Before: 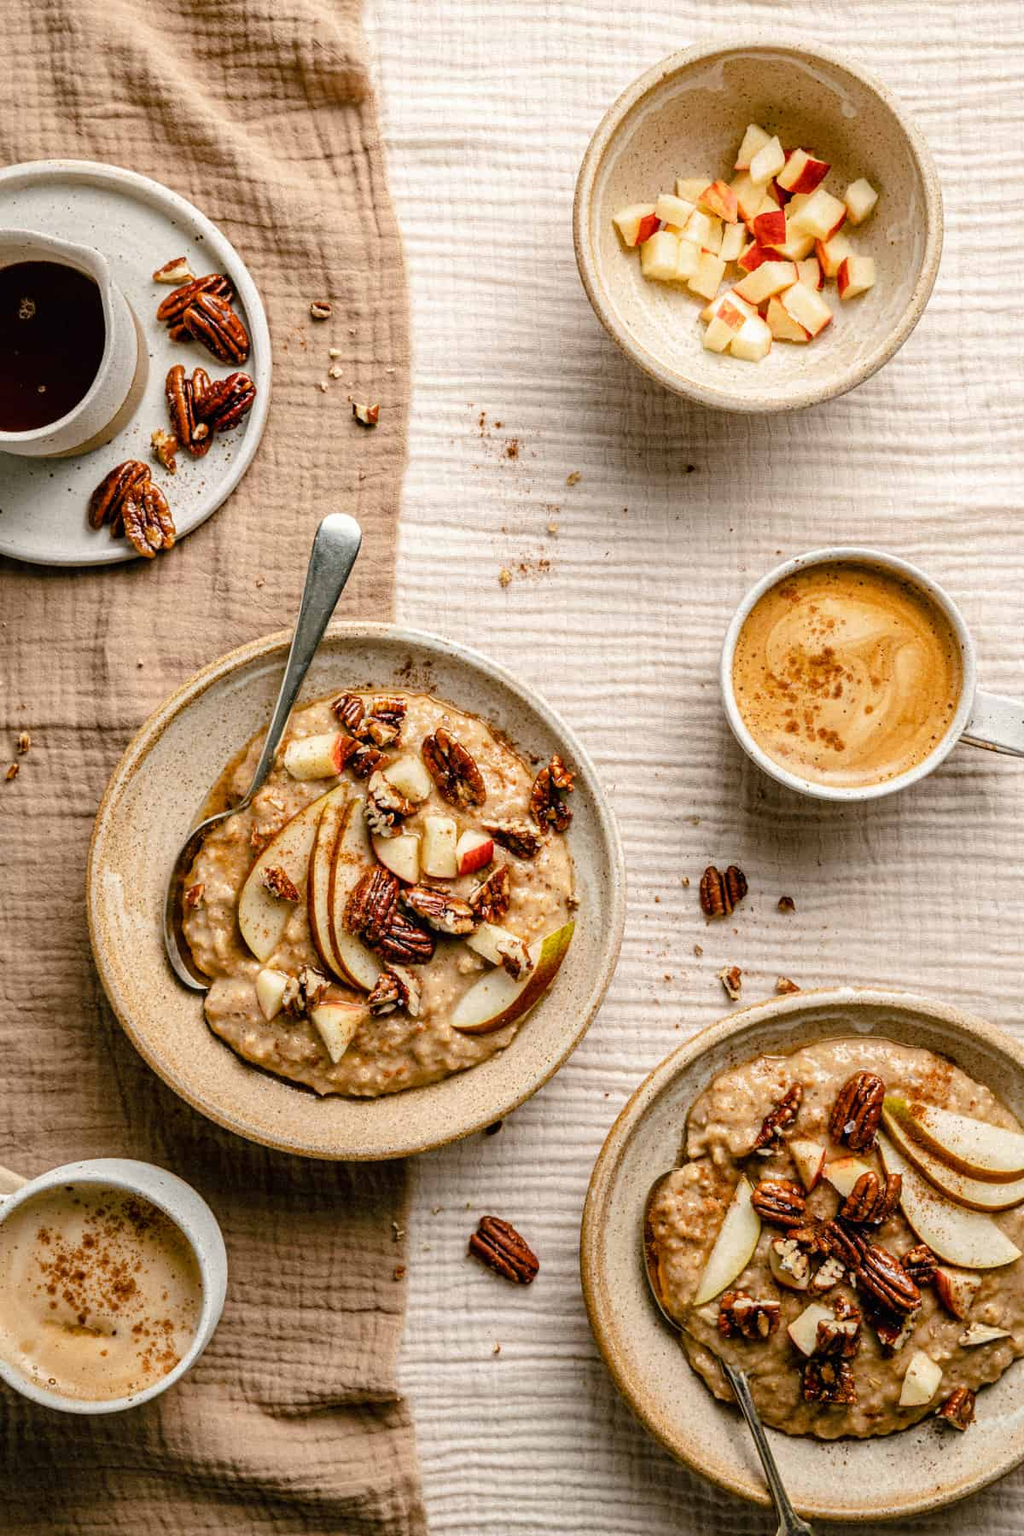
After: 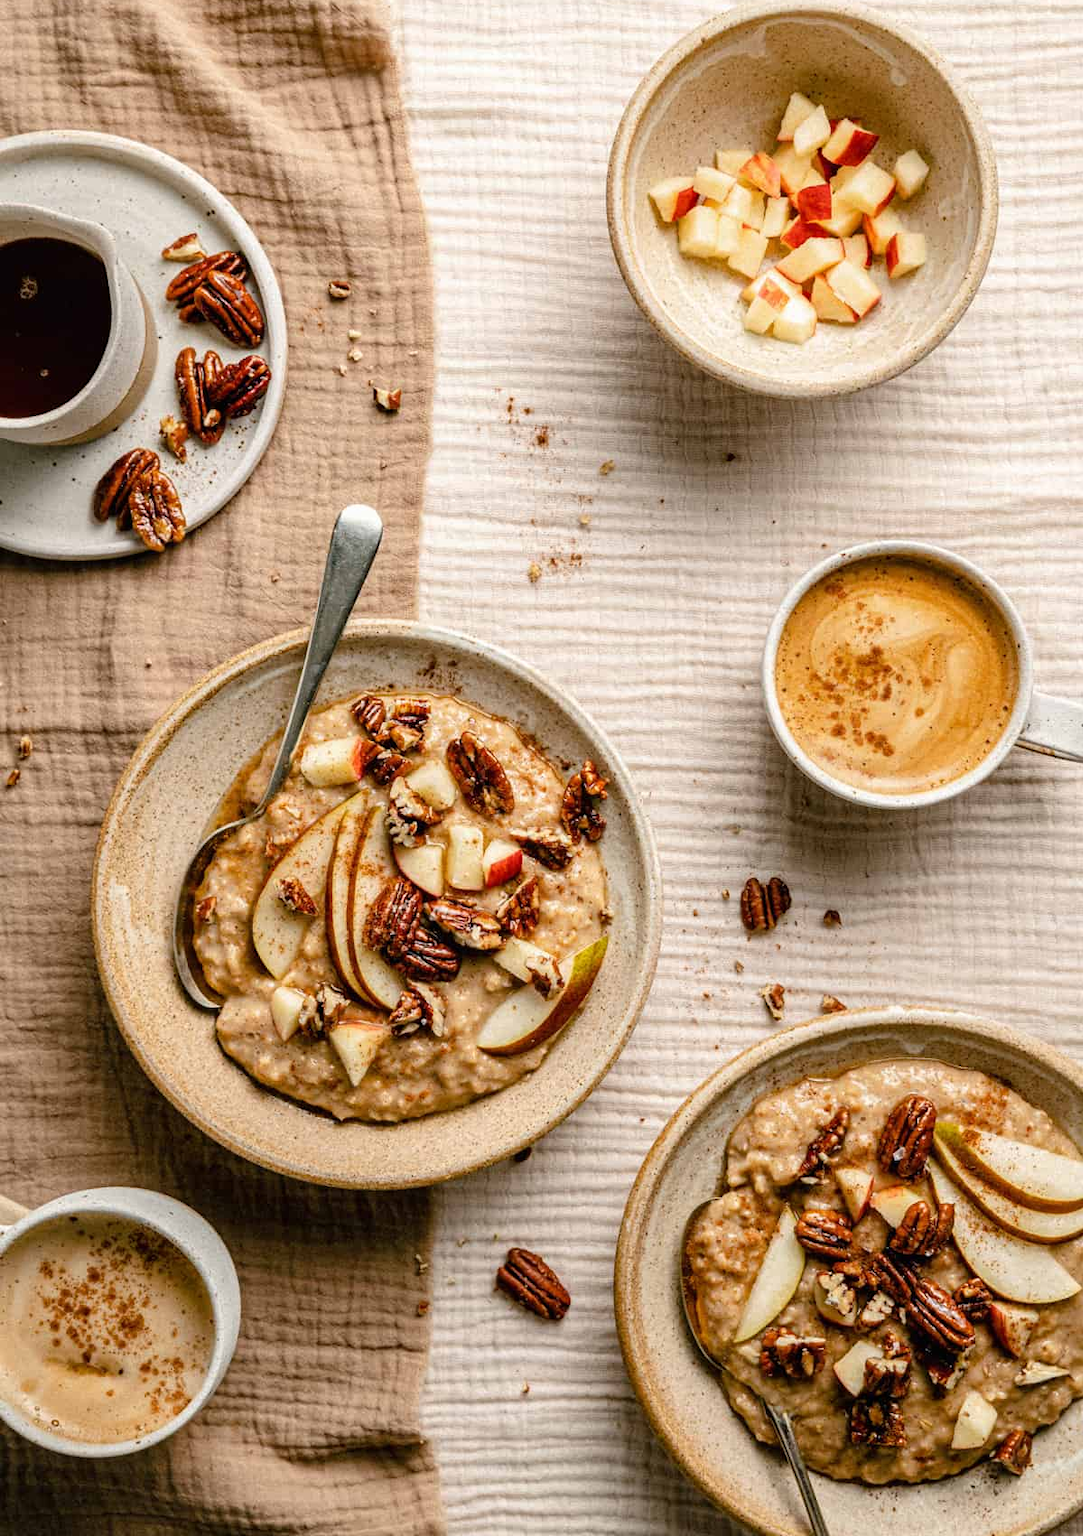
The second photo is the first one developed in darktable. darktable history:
crop and rotate: top 2.395%, bottom 3.087%
